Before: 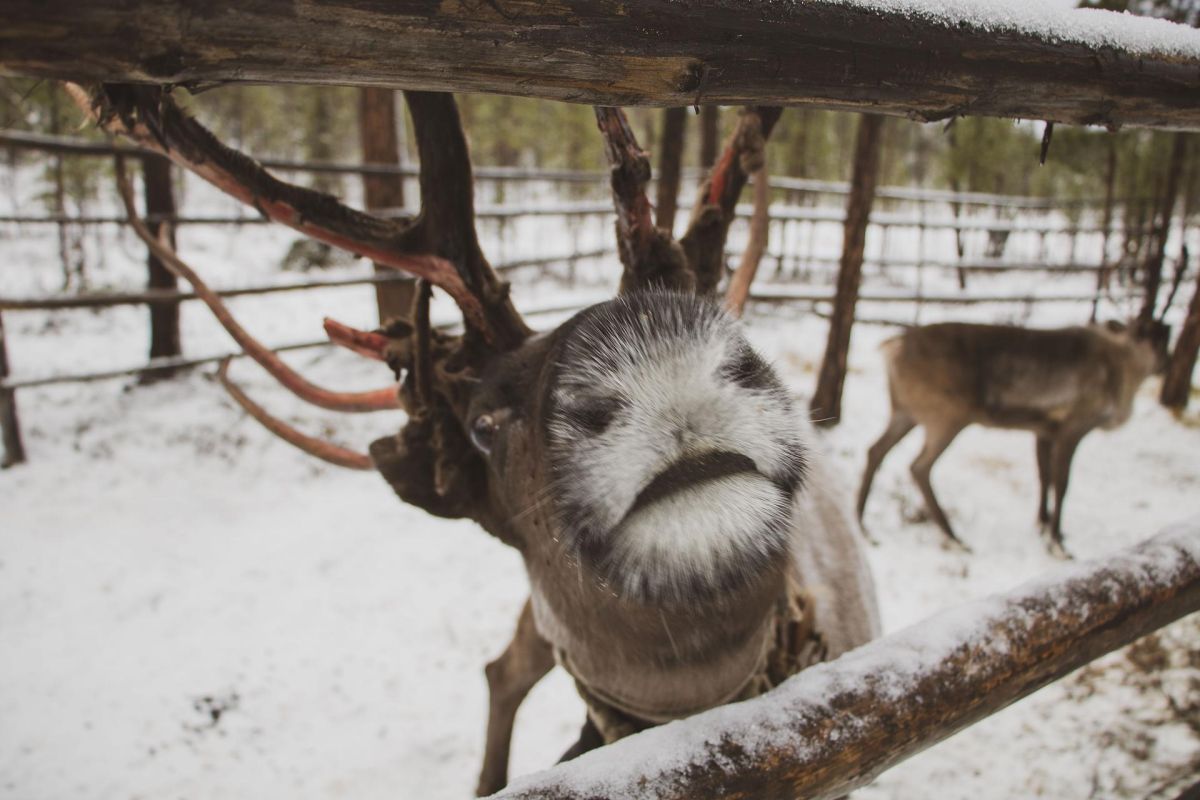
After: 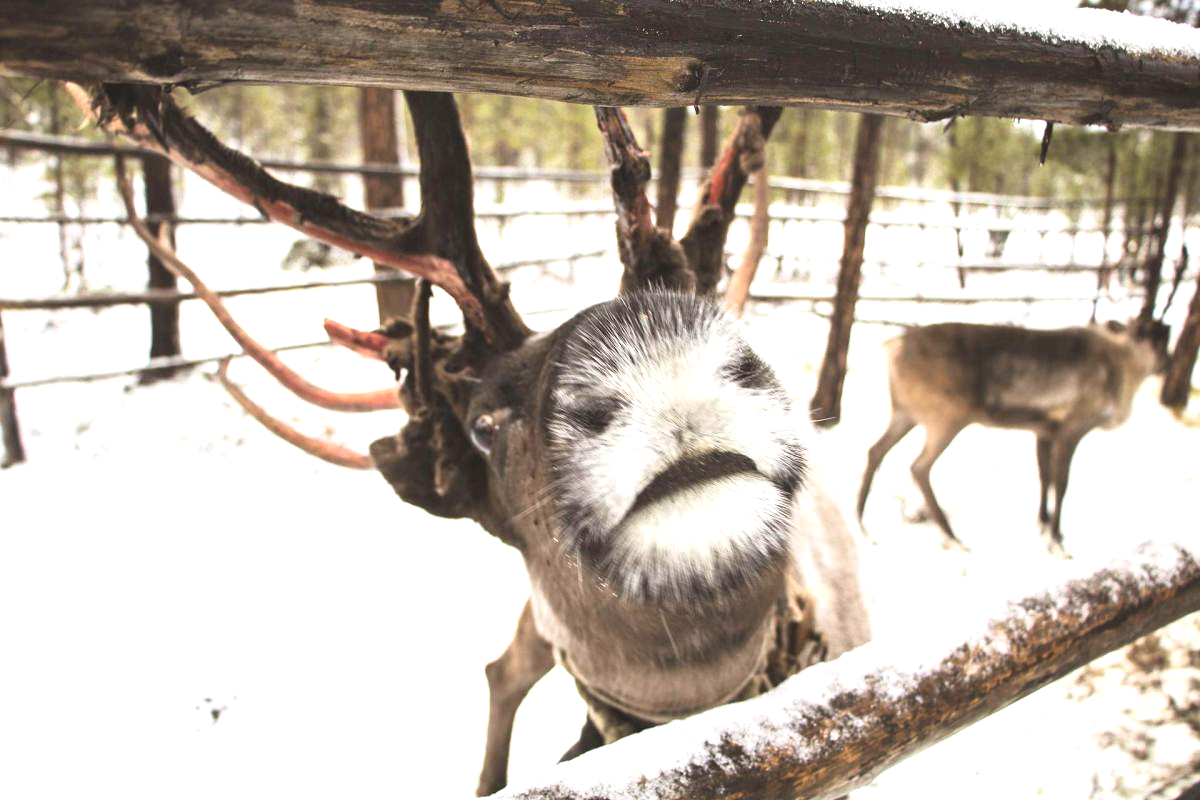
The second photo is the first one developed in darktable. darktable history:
exposure: black level correction 0, exposure 1.35 EV, compensate exposure bias true, compensate highlight preservation false
tone curve: curves: ch0 [(0, 0) (0.118, 0.034) (0.182, 0.124) (0.265, 0.214) (0.504, 0.508) (0.783, 0.825) (1, 1)], color space Lab, linked channels, preserve colors none
